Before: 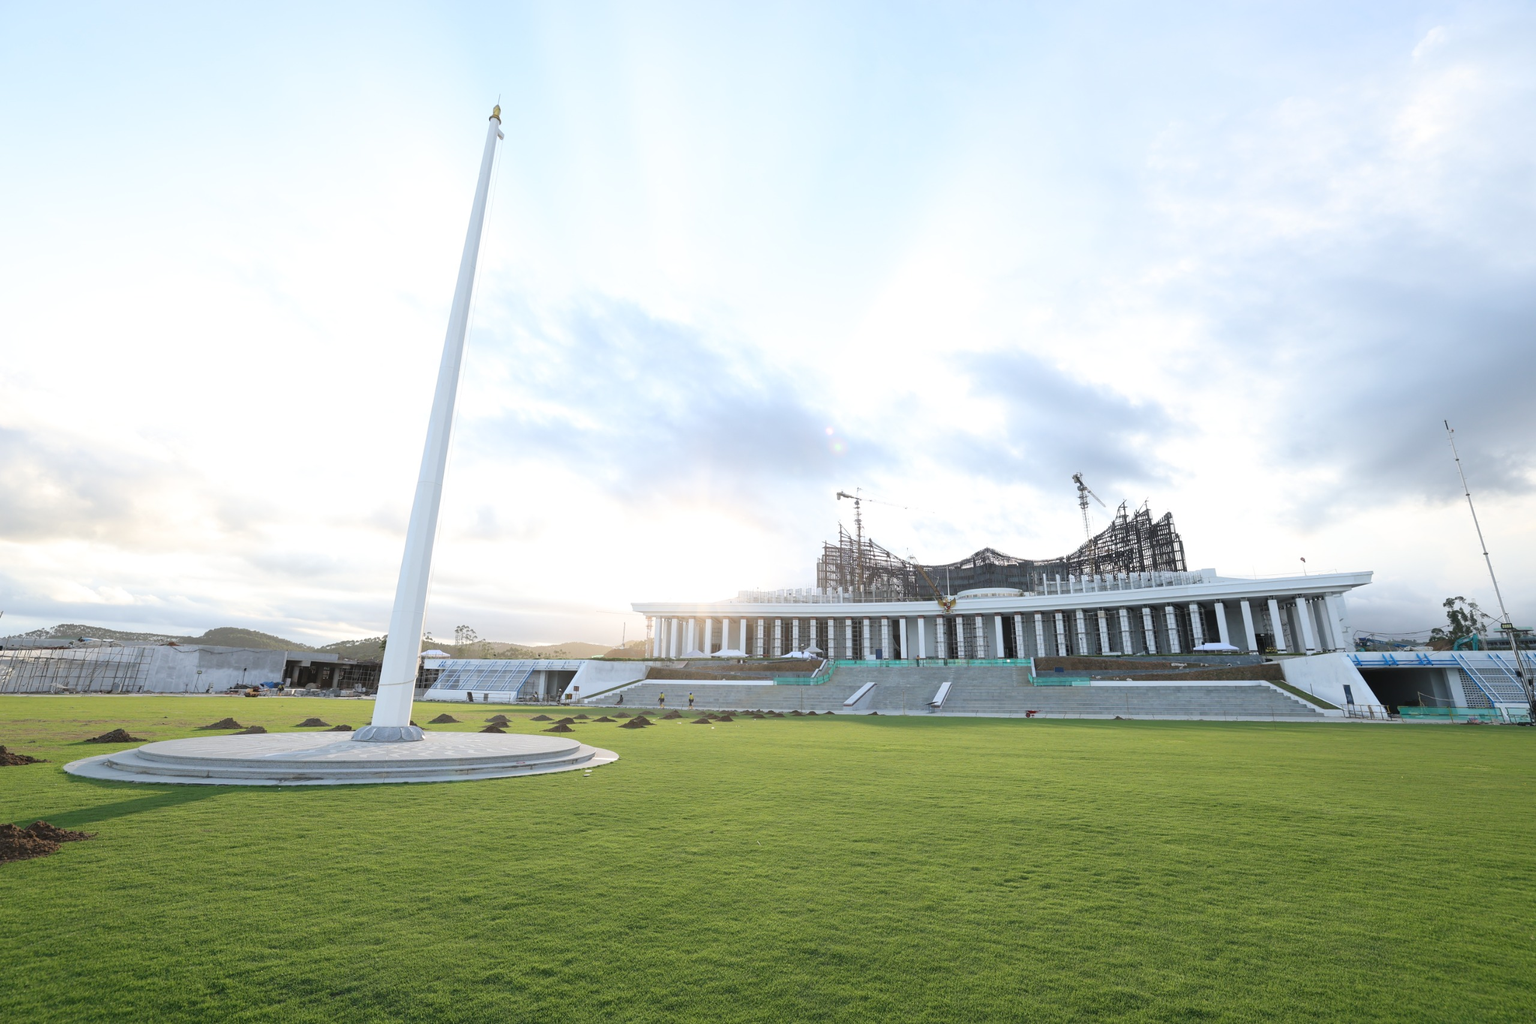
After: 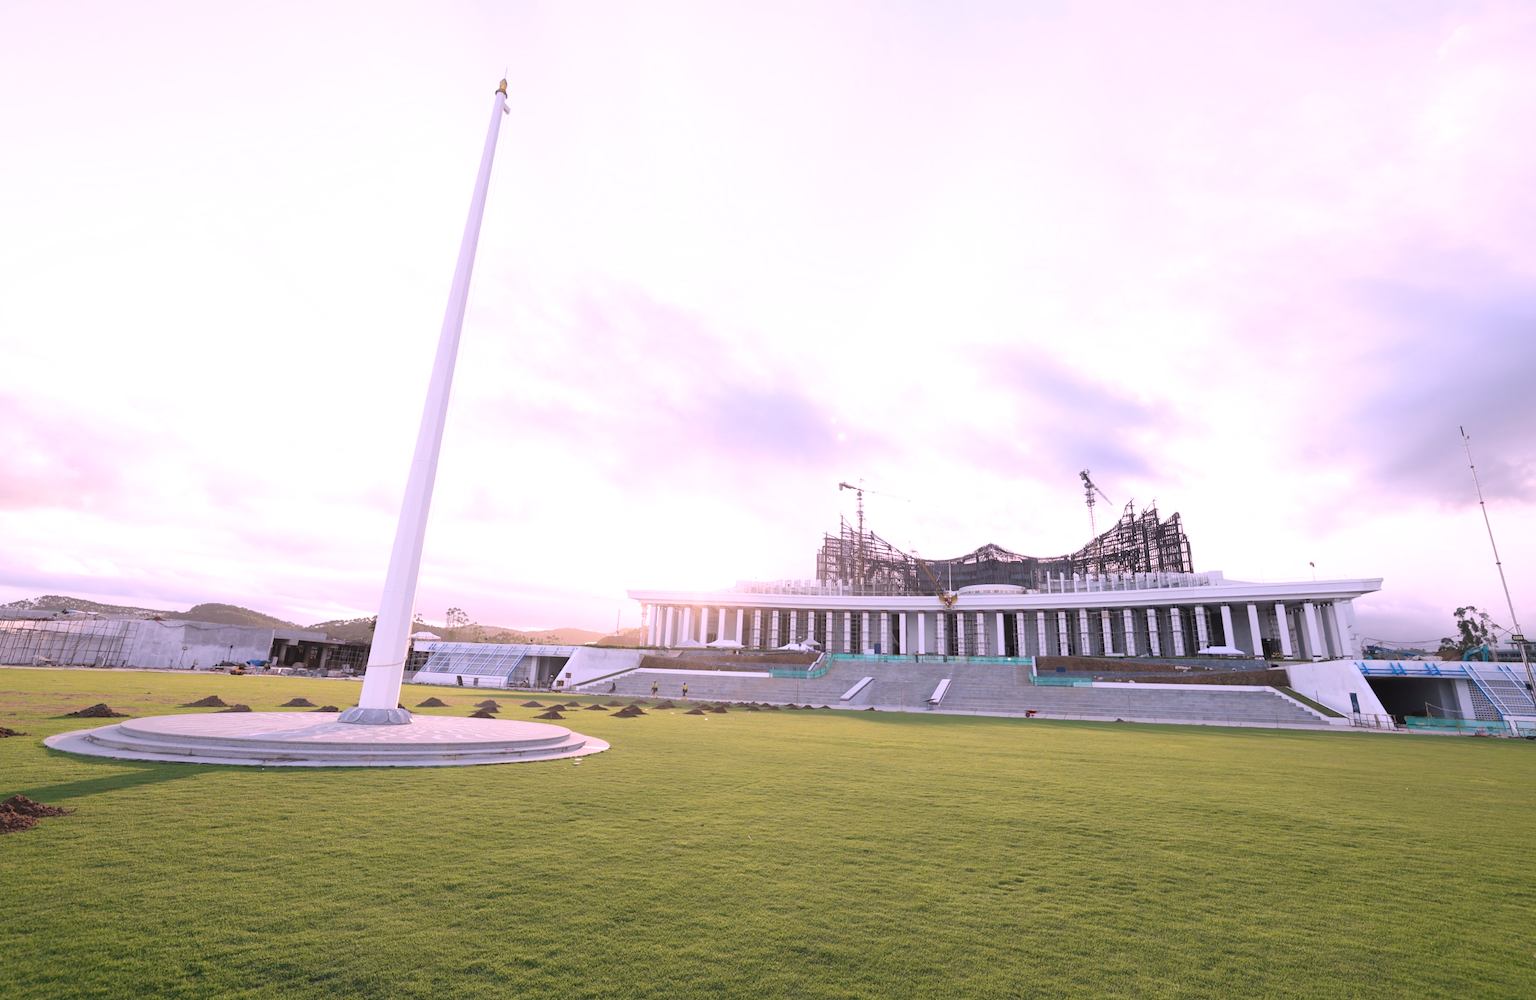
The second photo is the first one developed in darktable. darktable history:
rotate and perspective: rotation 1.57°, crop left 0.018, crop right 0.982, crop top 0.039, crop bottom 0.961
white balance: red 1.188, blue 1.11
